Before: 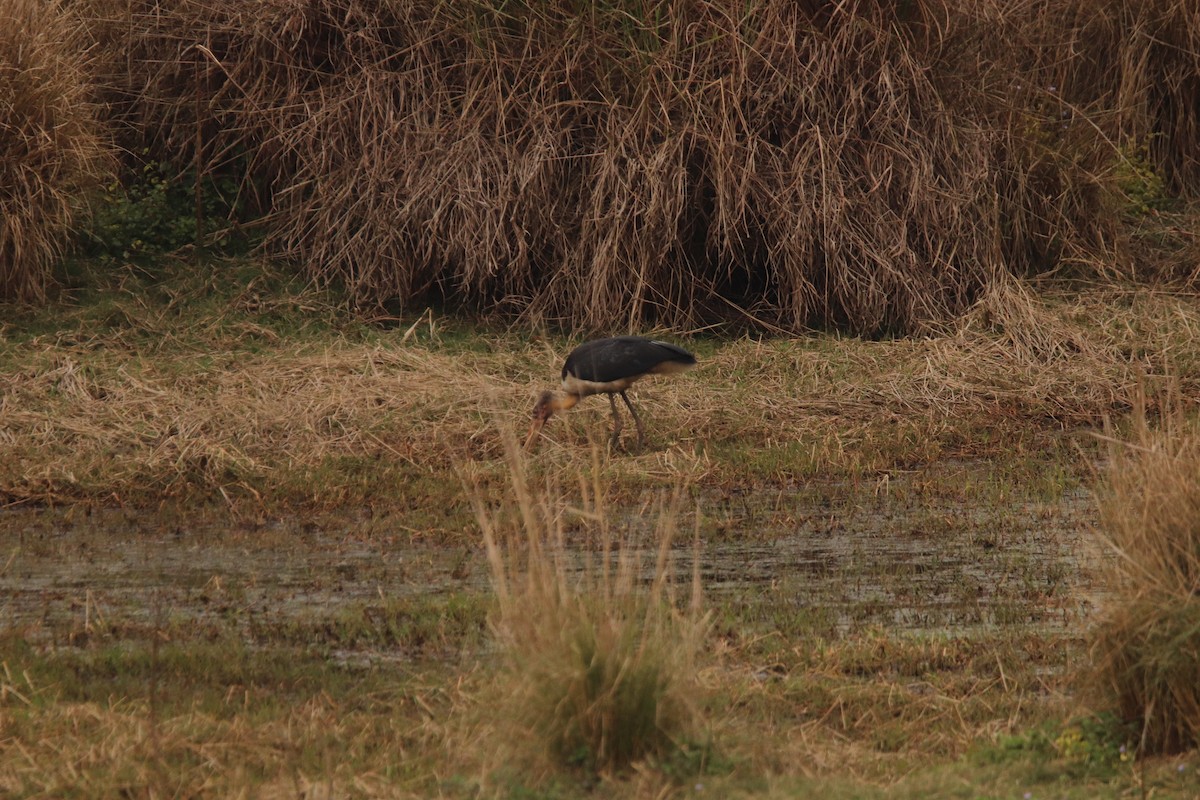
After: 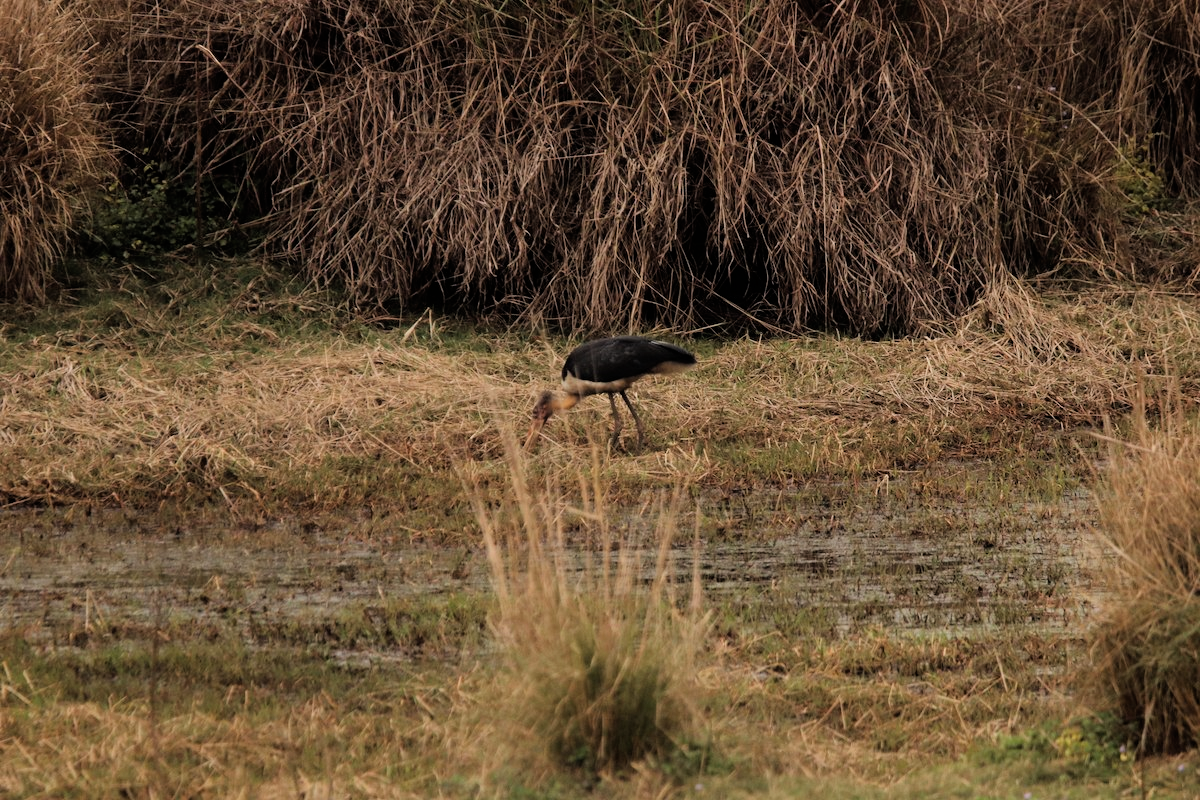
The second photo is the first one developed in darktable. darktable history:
filmic rgb: black relative exposure -5.03 EV, white relative exposure 3.18 EV, hardness 3.42, contrast 1.183, highlights saturation mix -49.16%
exposure: exposure 0.566 EV, compensate exposure bias true, compensate highlight preservation false
color correction: highlights a* 0.045, highlights b* -0.613
